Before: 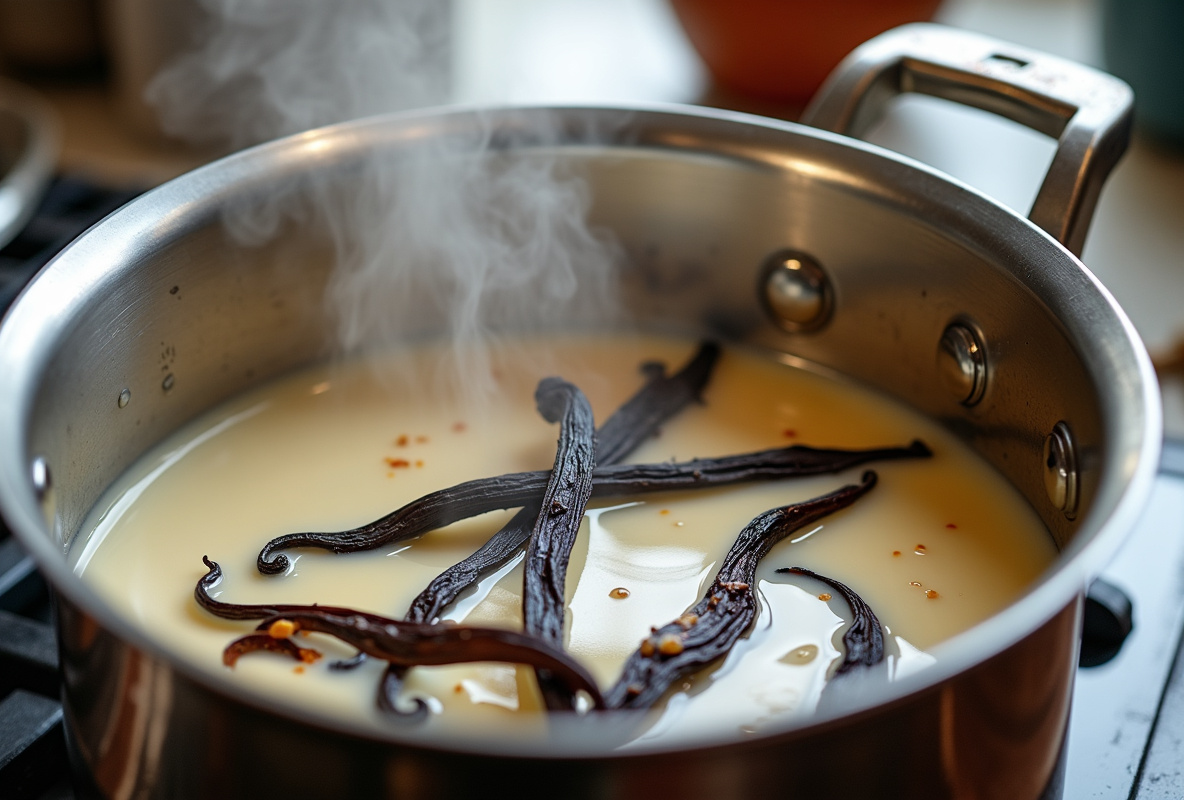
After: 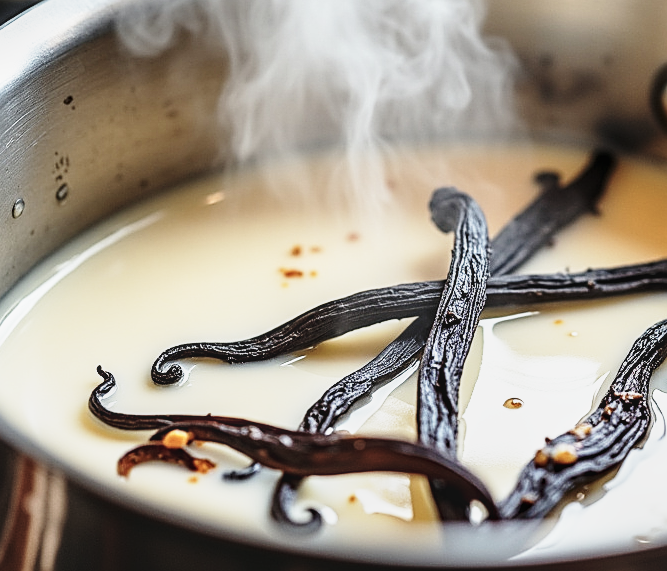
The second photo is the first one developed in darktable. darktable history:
crop: left 8.966%, top 23.852%, right 34.699%, bottom 4.703%
sharpen: on, module defaults
local contrast: detail 115%
contrast brightness saturation: contrast 0.1, saturation -0.36
contrast equalizer: octaves 7, y [[0.515 ×6], [0.507 ×6], [0.425 ×6], [0 ×6], [0 ×6]]
base curve: curves: ch0 [(0, 0) (0.026, 0.03) (0.109, 0.232) (0.351, 0.748) (0.669, 0.968) (1, 1)], preserve colors none
